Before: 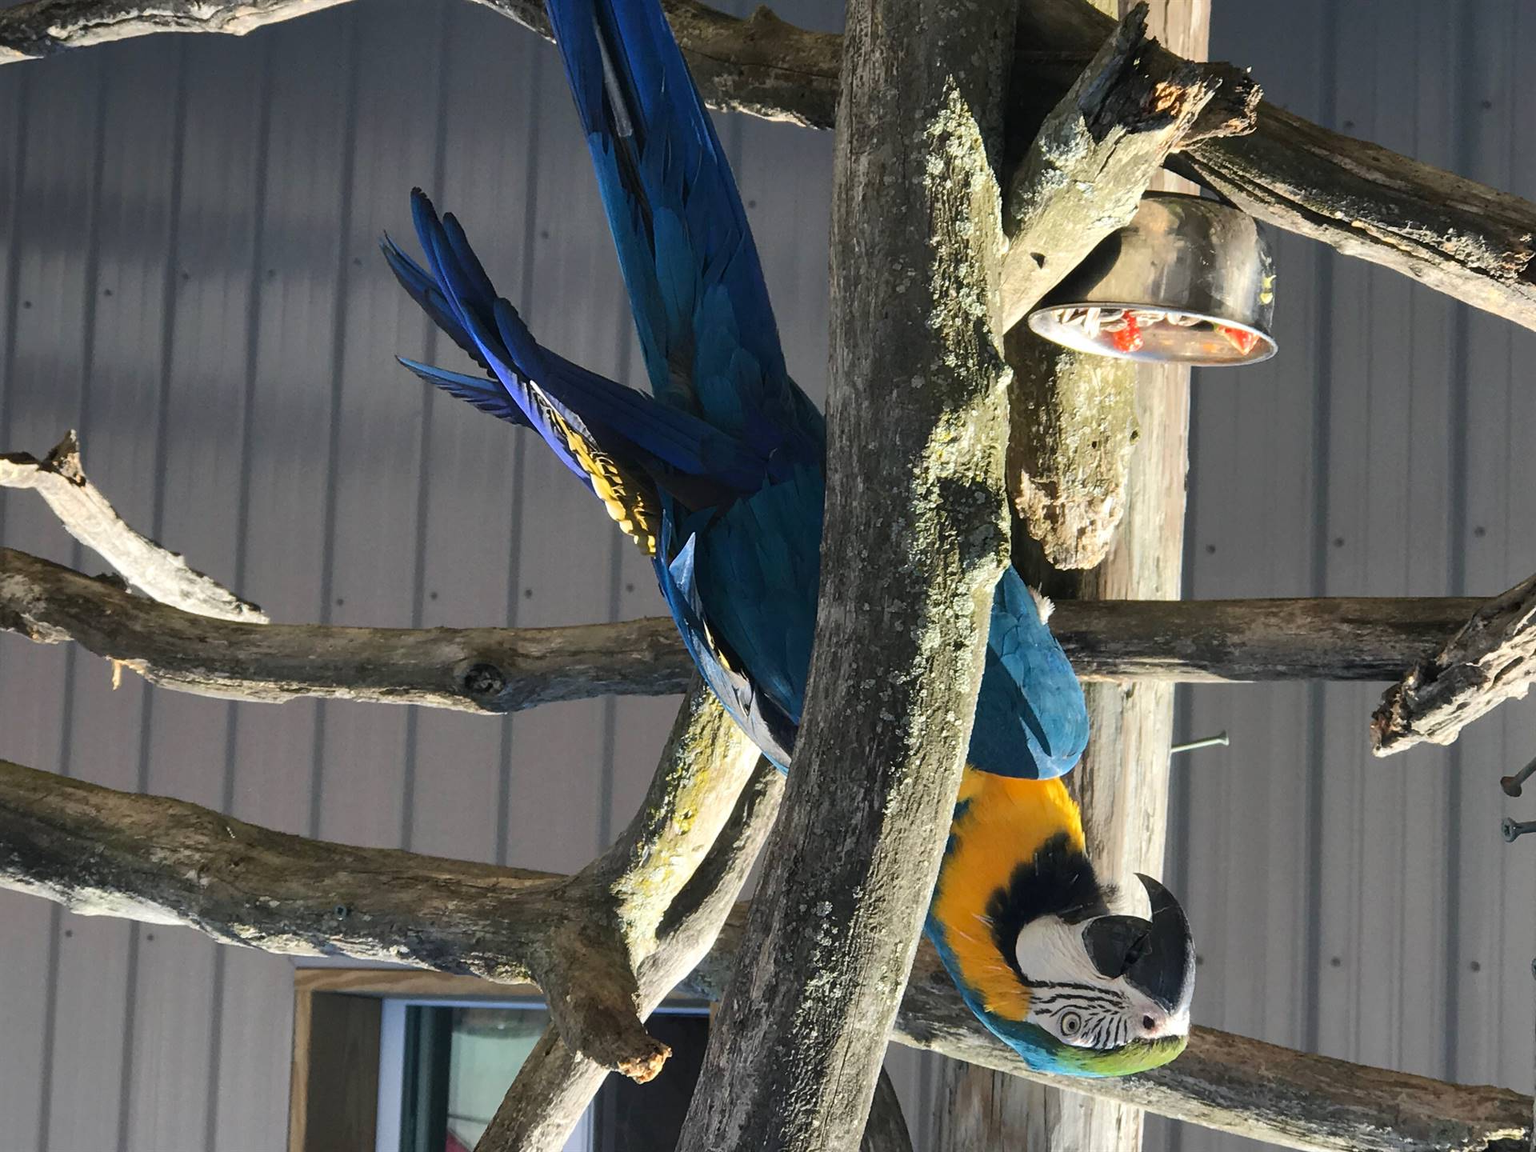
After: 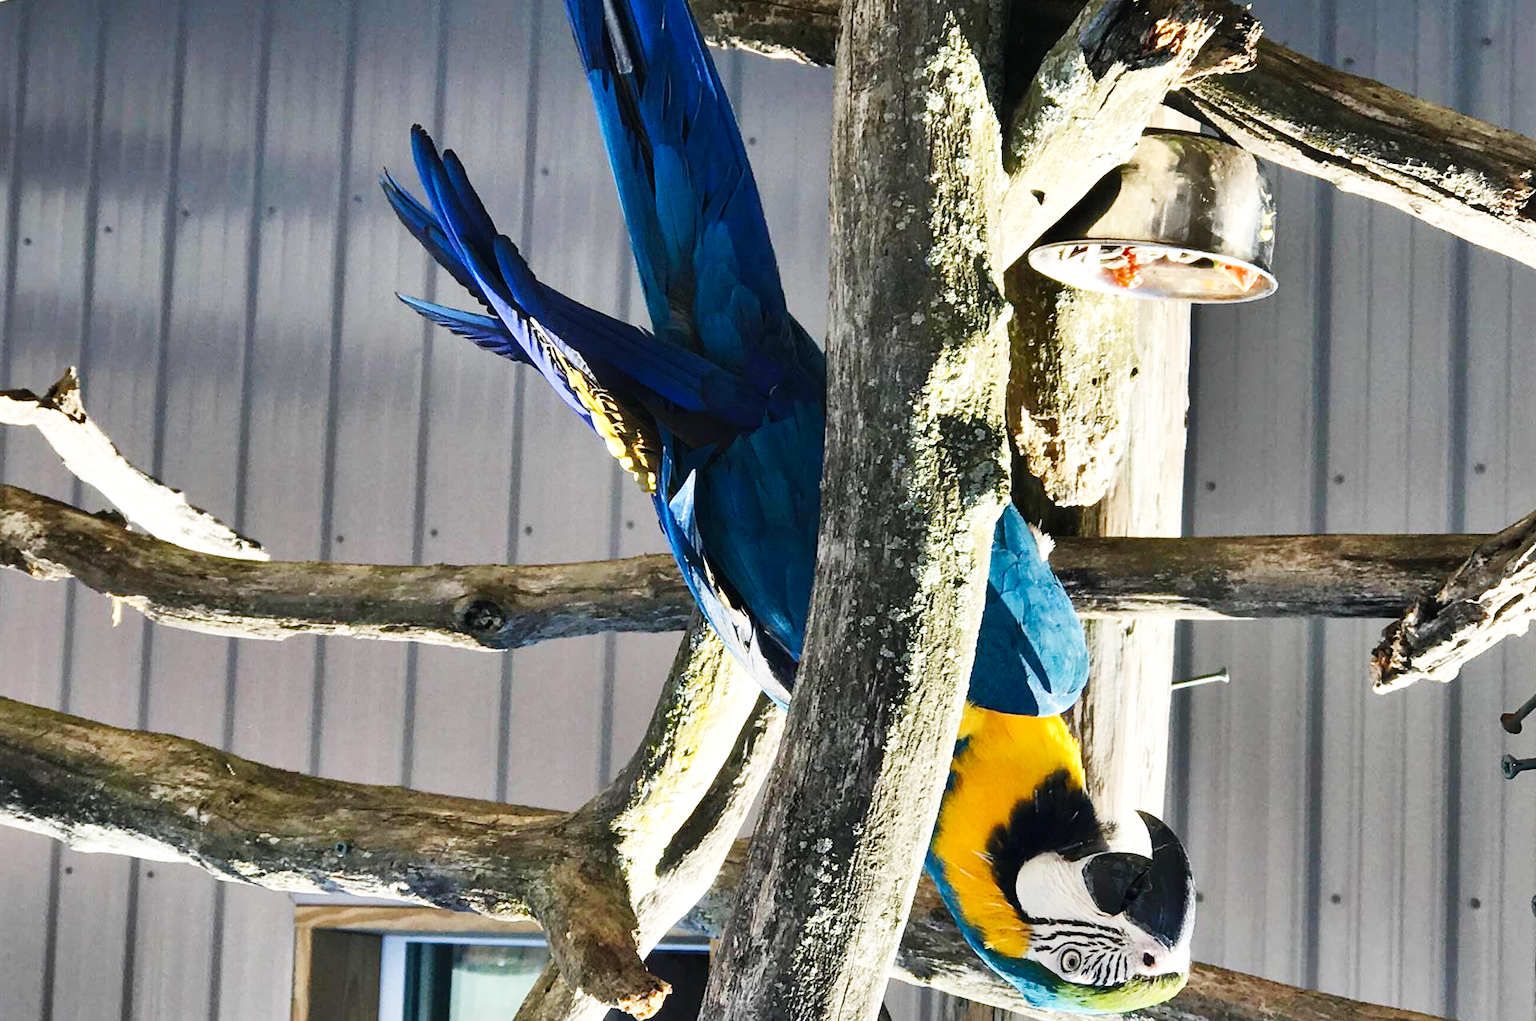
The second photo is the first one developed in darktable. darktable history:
crop and rotate: top 5.543%, bottom 5.715%
shadows and highlights: shadows 18.34, highlights -83.54, soften with gaussian
base curve: curves: ch0 [(0, 0.003) (0.001, 0.002) (0.006, 0.004) (0.02, 0.022) (0.048, 0.086) (0.094, 0.234) (0.162, 0.431) (0.258, 0.629) (0.385, 0.8) (0.548, 0.918) (0.751, 0.988) (1, 1)], preserve colors none
